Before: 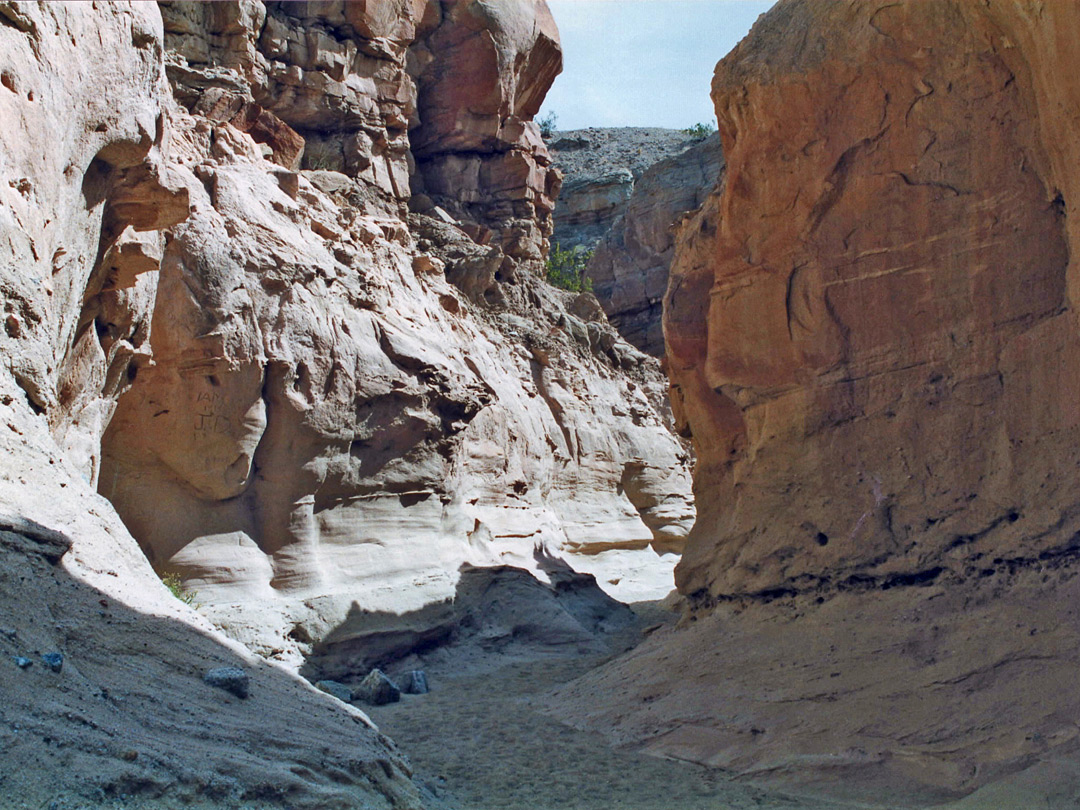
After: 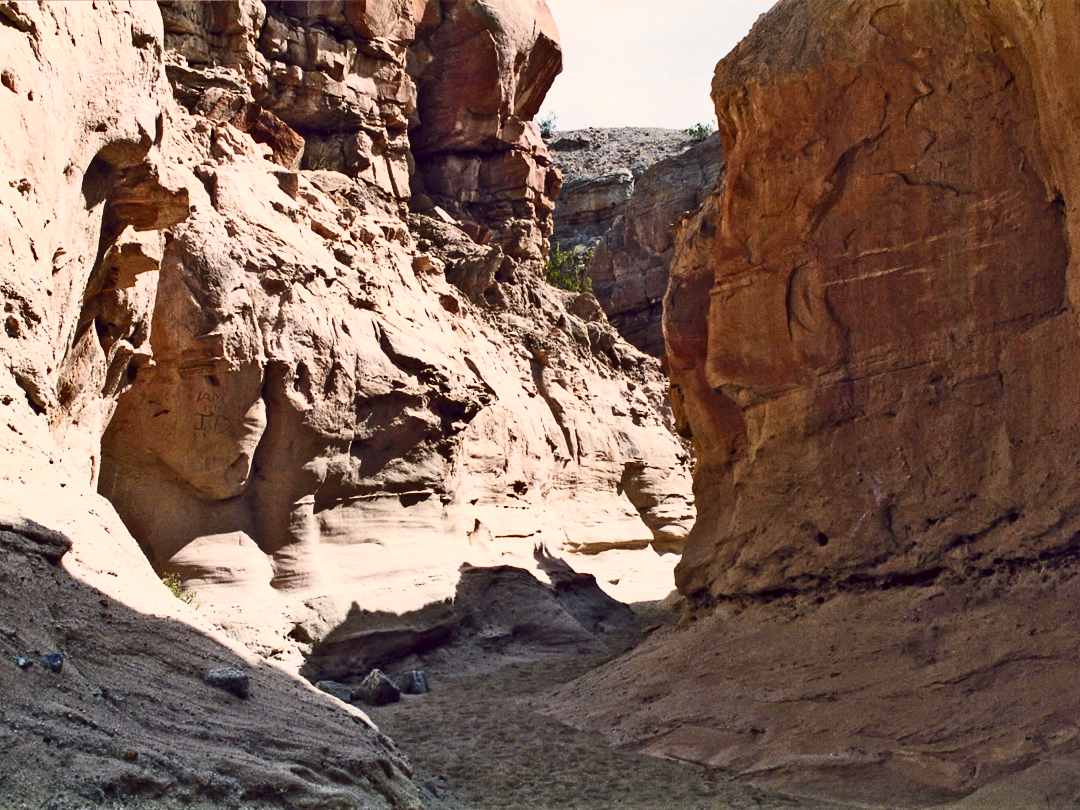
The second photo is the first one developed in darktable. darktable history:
color balance rgb: shadows lift › chroma 0.837%, shadows lift › hue 115.16°, highlights gain › chroma 2.996%, highlights gain › hue 76.43°, perceptual saturation grading › global saturation 25.697%
color correction: highlights a* 10.18, highlights b* 9.71, shadows a* 7.88, shadows b* 7.66, saturation 0.815
contrast brightness saturation: contrast 0.382, brightness 0.108
